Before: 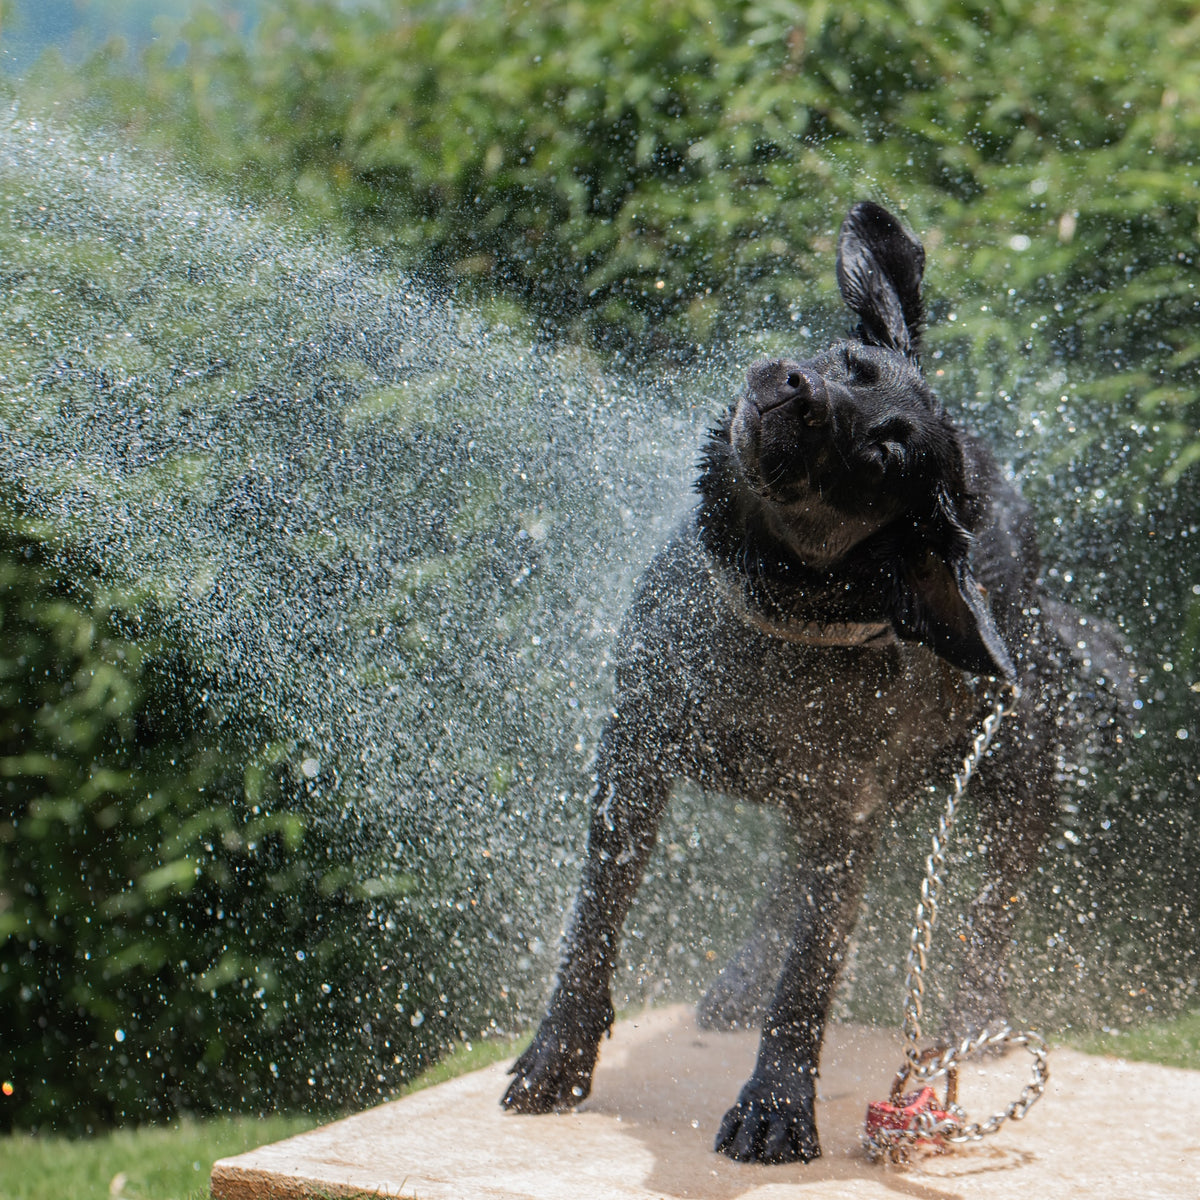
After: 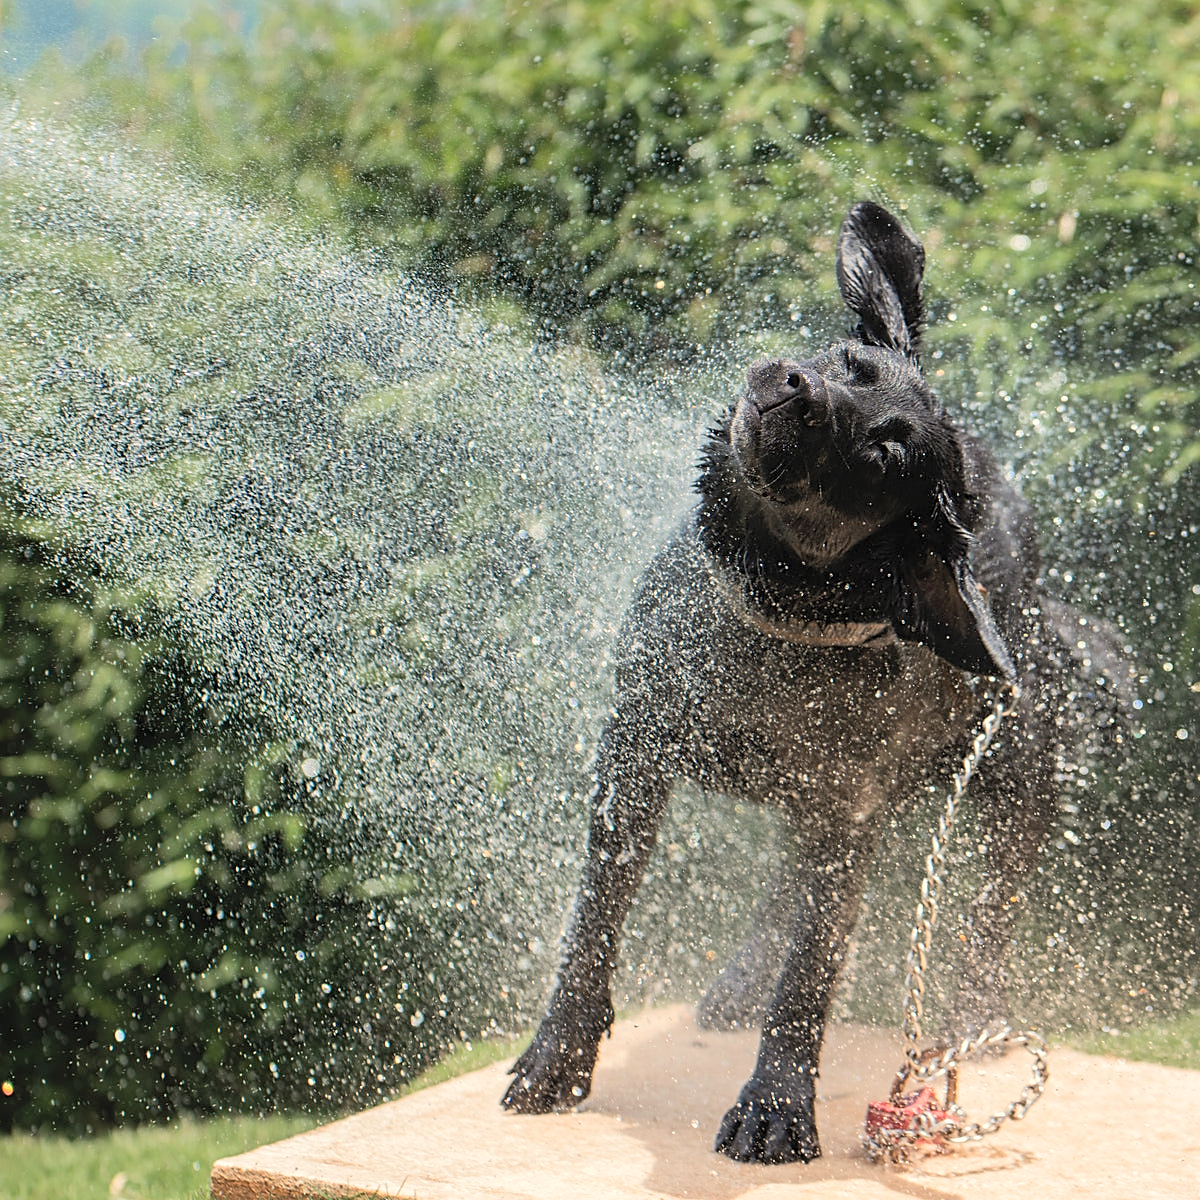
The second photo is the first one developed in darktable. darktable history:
sharpen: on, module defaults
contrast brightness saturation: contrast 0.14, brightness 0.21
white balance: red 1.045, blue 0.932
